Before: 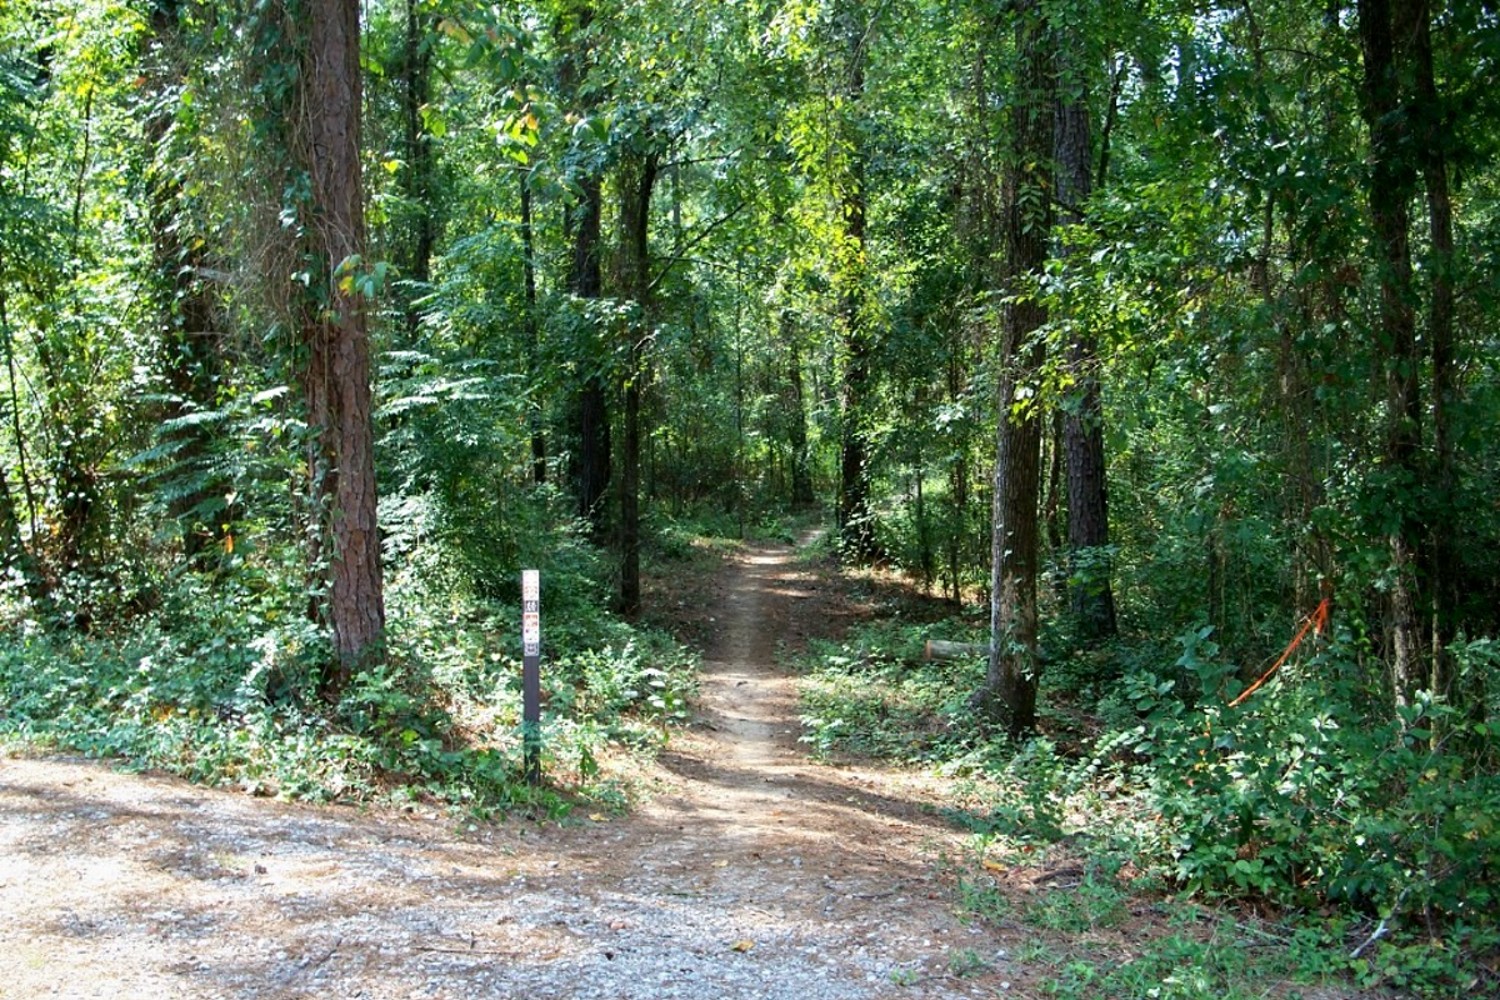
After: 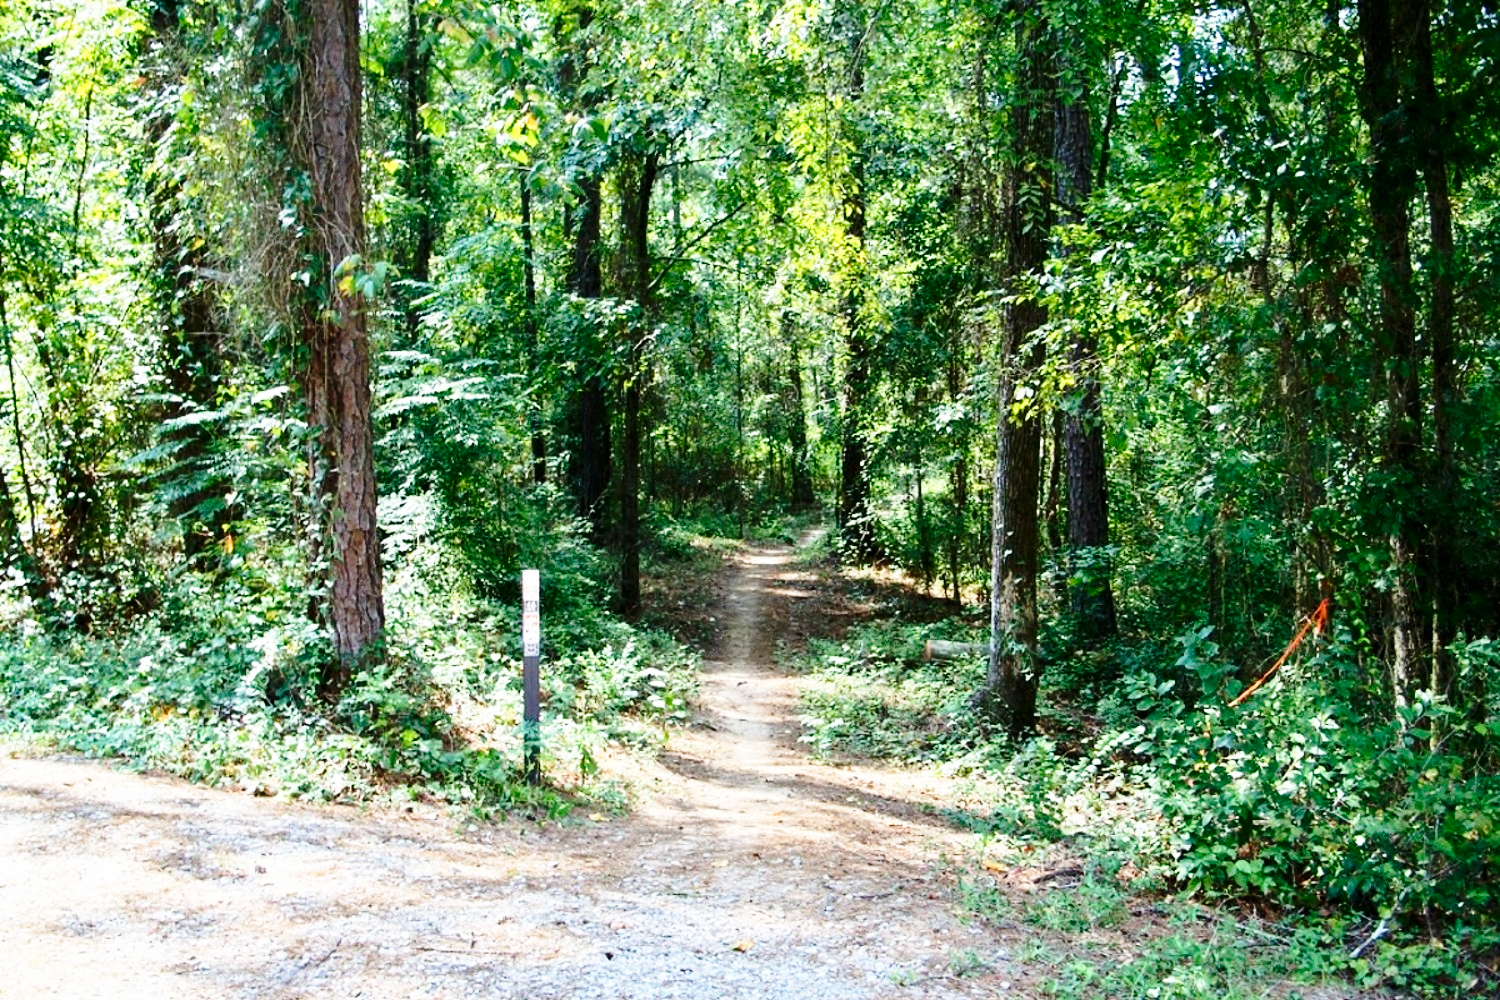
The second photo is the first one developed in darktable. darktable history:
contrast brightness saturation: contrast 0.144
base curve: curves: ch0 [(0, 0) (0.028, 0.03) (0.121, 0.232) (0.46, 0.748) (0.859, 0.968) (1, 1)], preserve colors none
